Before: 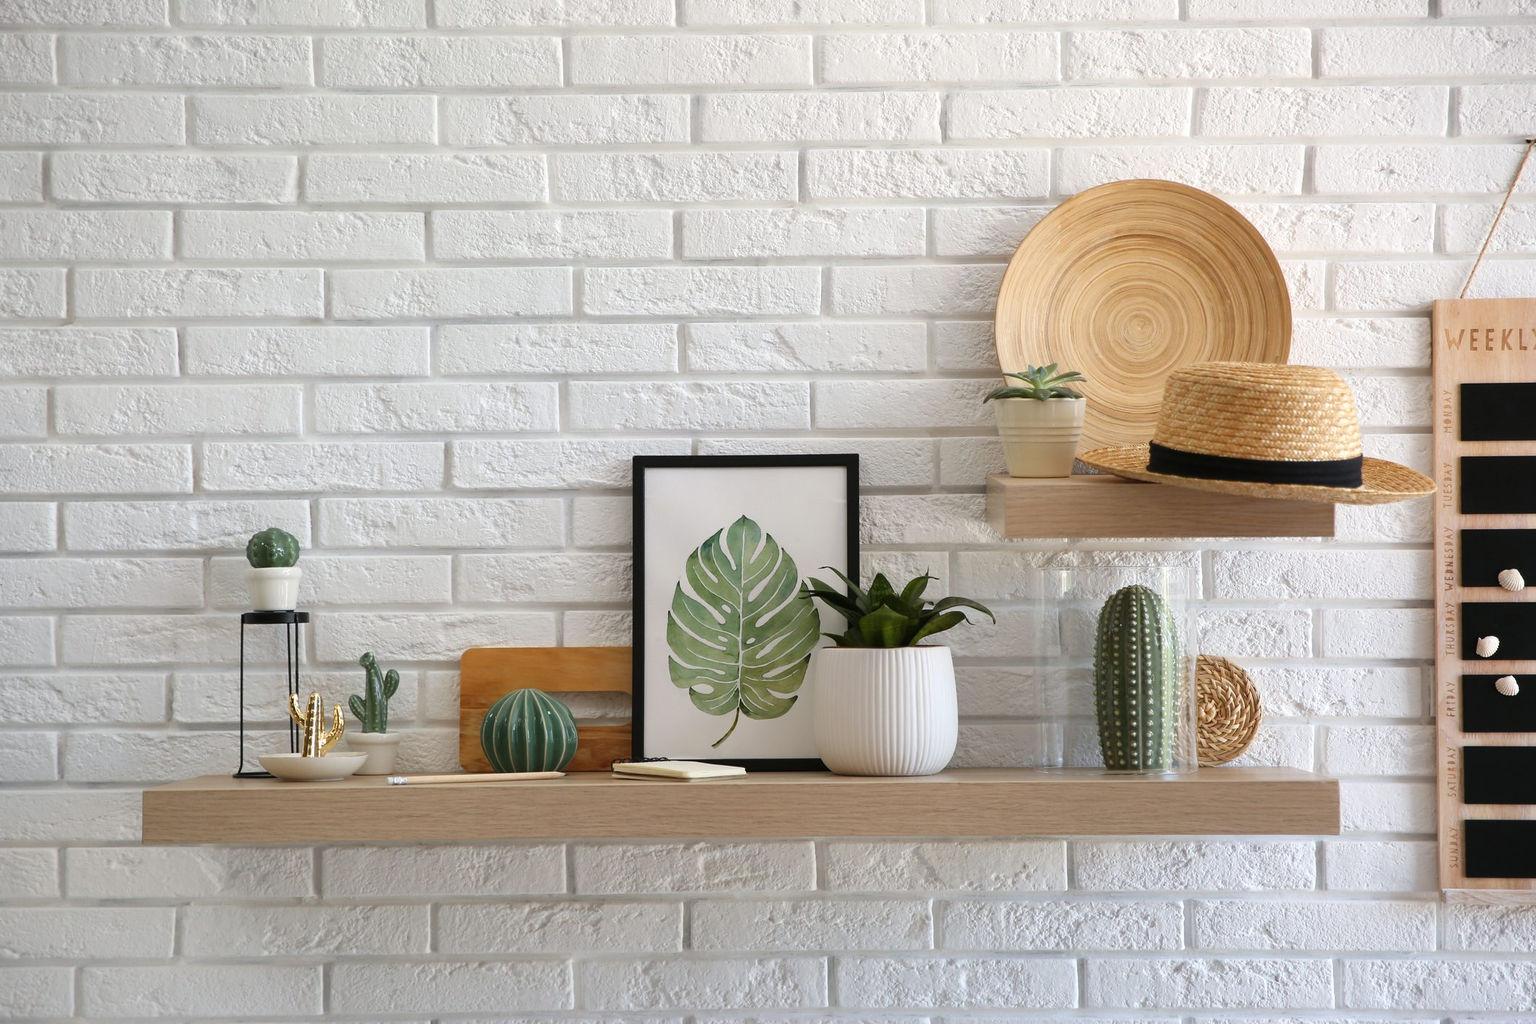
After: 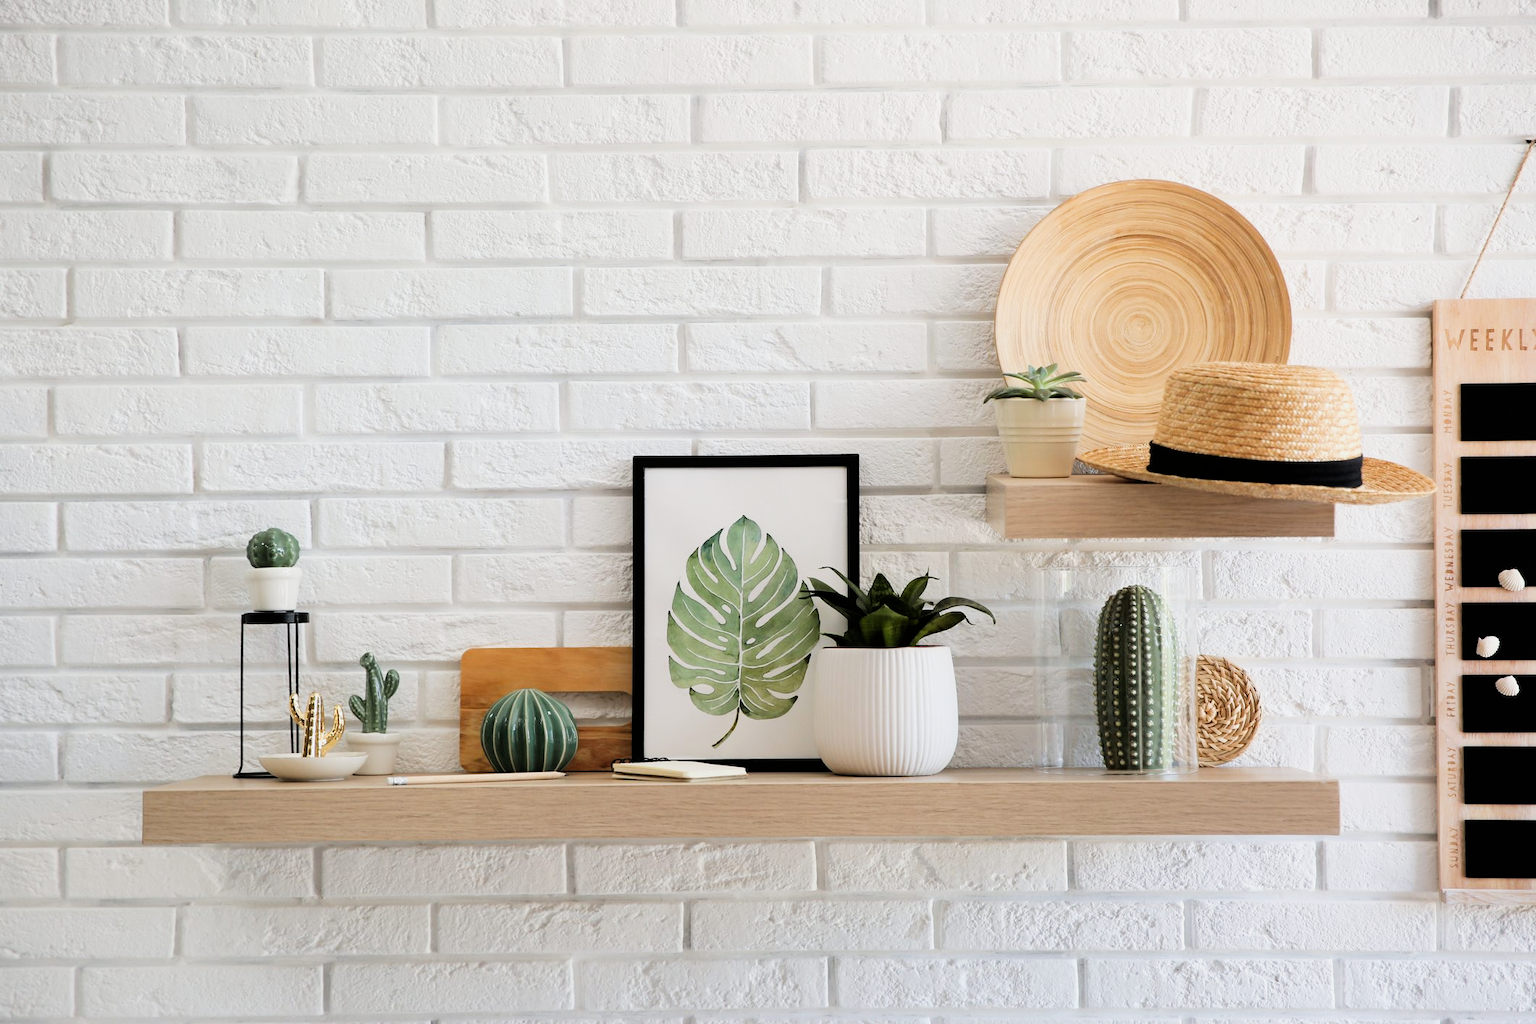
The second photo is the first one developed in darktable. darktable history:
exposure: black level correction 0, exposure 0.498 EV, compensate exposure bias true, compensate highlight preservation false
filmic rgb: black relative exposure -5.14 EV, white relative exposure 3.97 EV, threshold 3.02 EV, hardness 2.89, contrast 1.299, highlights saturation mix -29.59%, enable highlight reconstruction true
